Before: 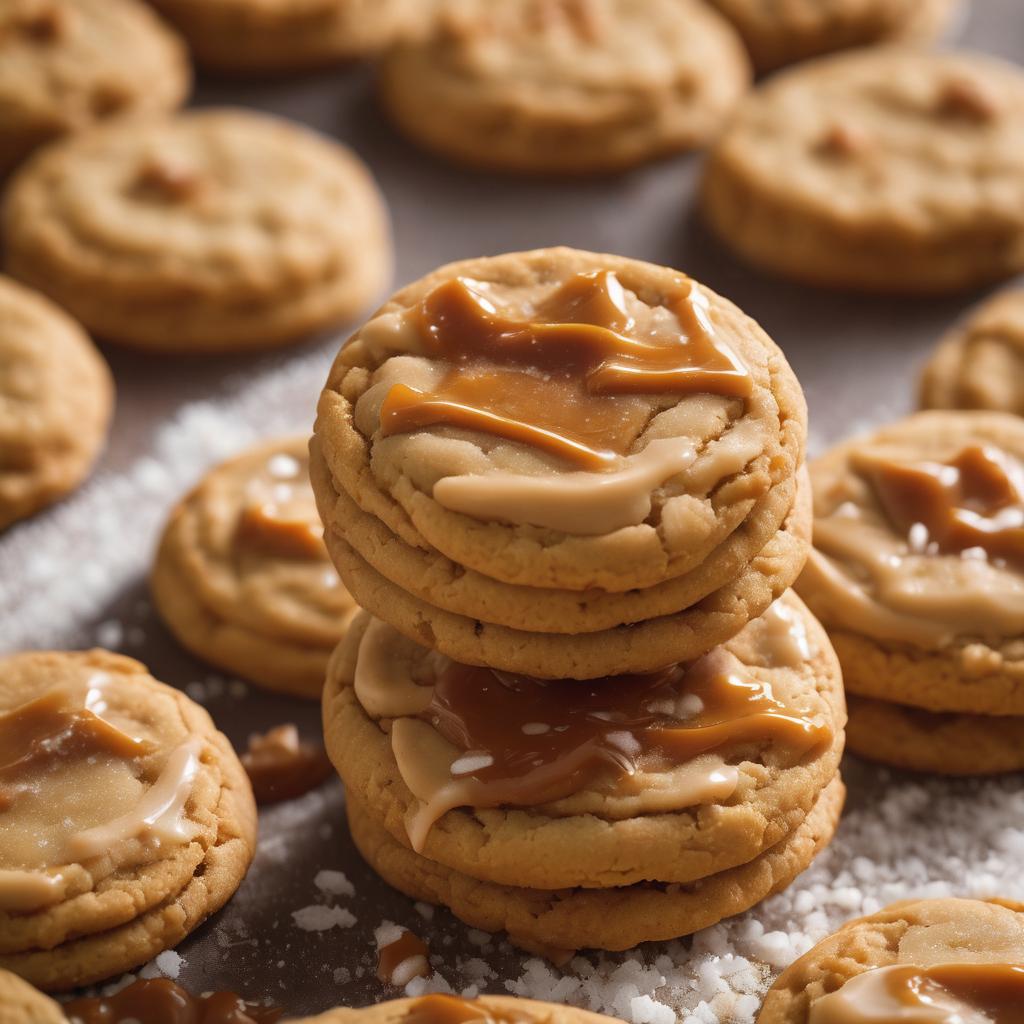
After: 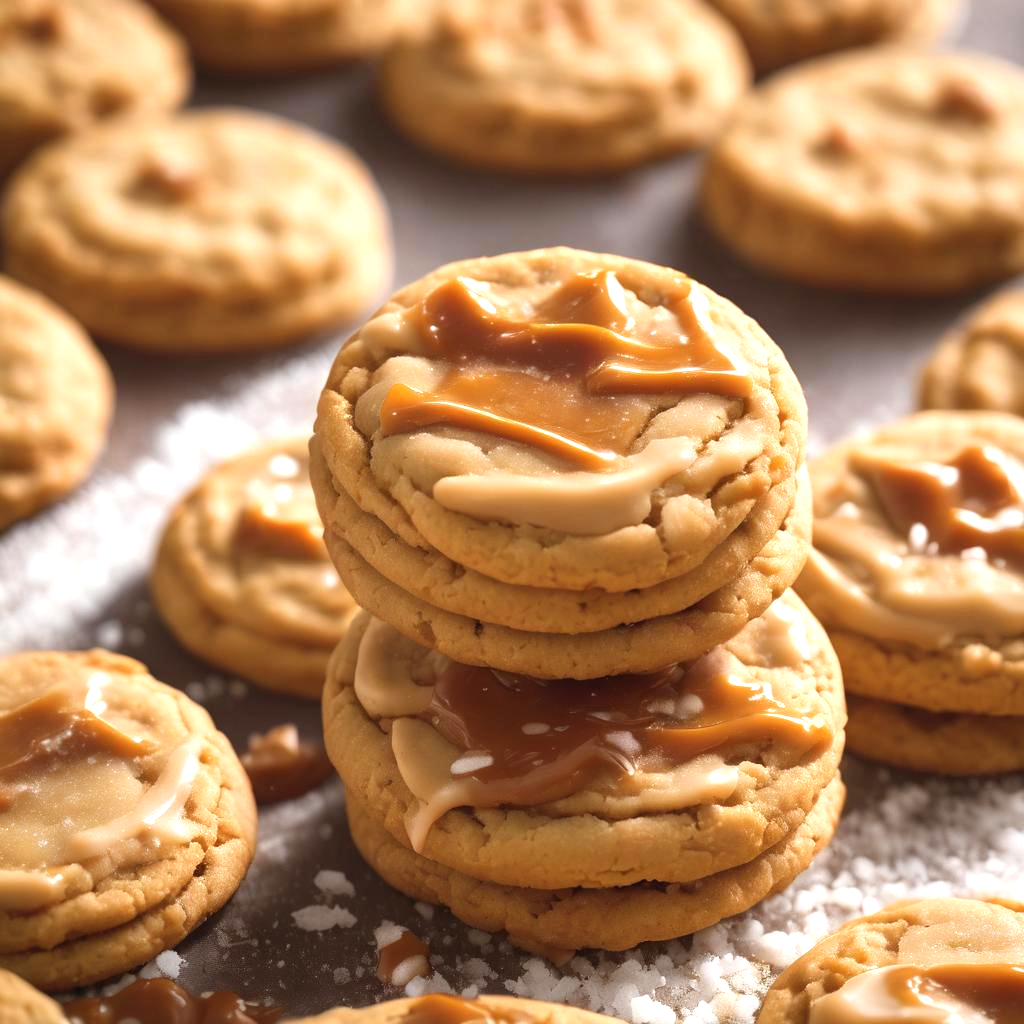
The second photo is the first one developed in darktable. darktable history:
exposure: black level correction 0, exposure 0.698 EV, compensate exposure bias true, compensate highlight preservation false
